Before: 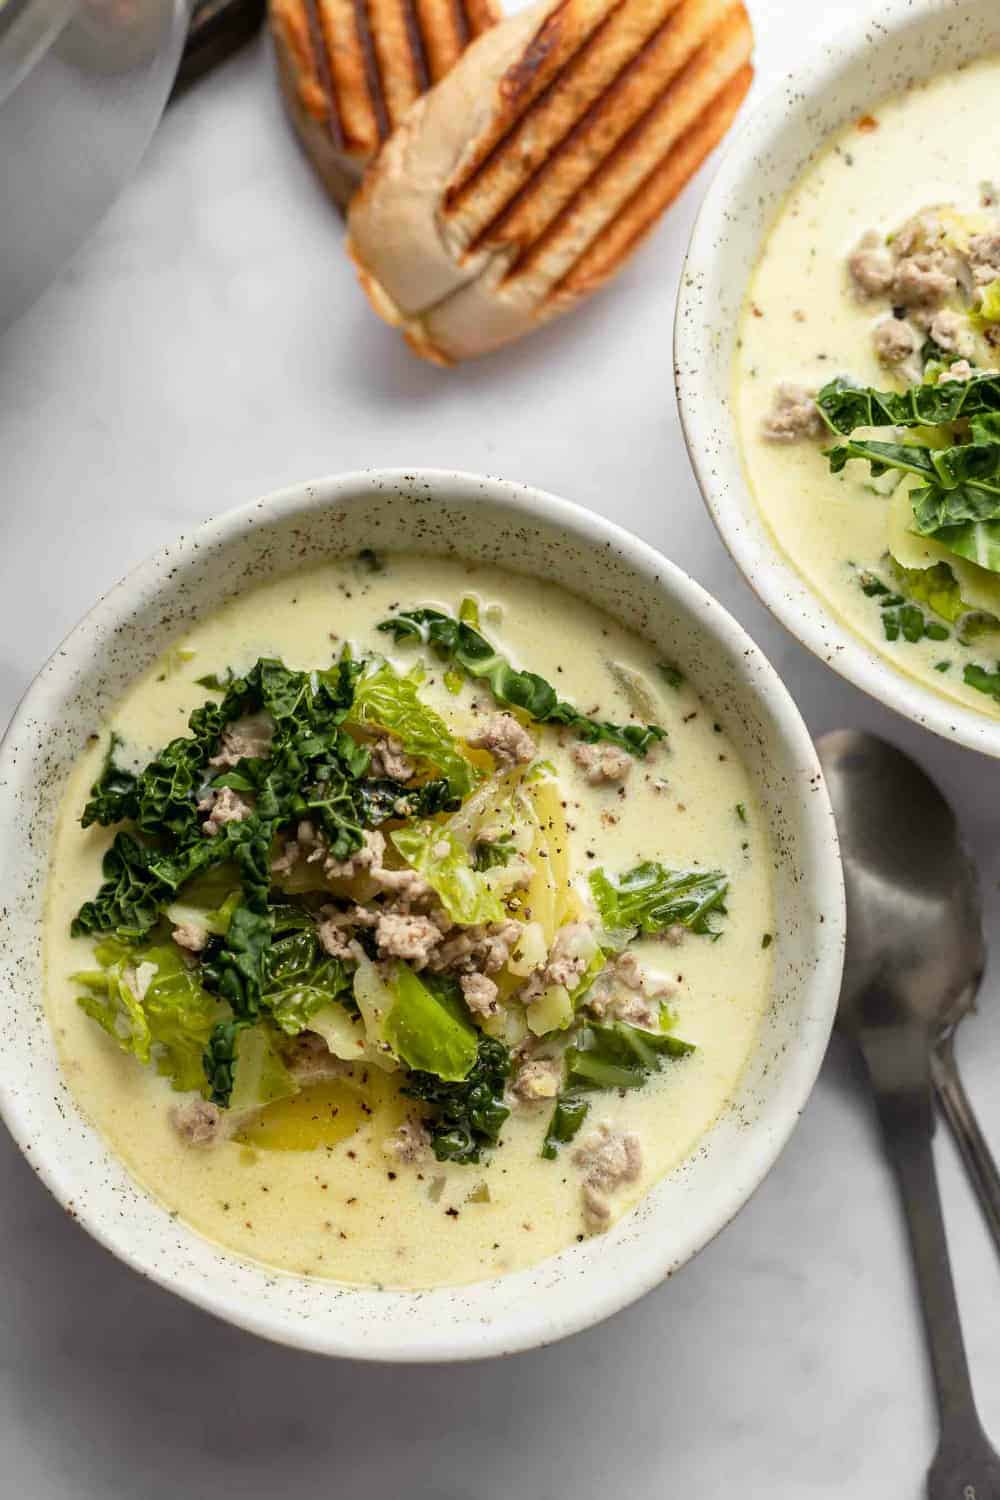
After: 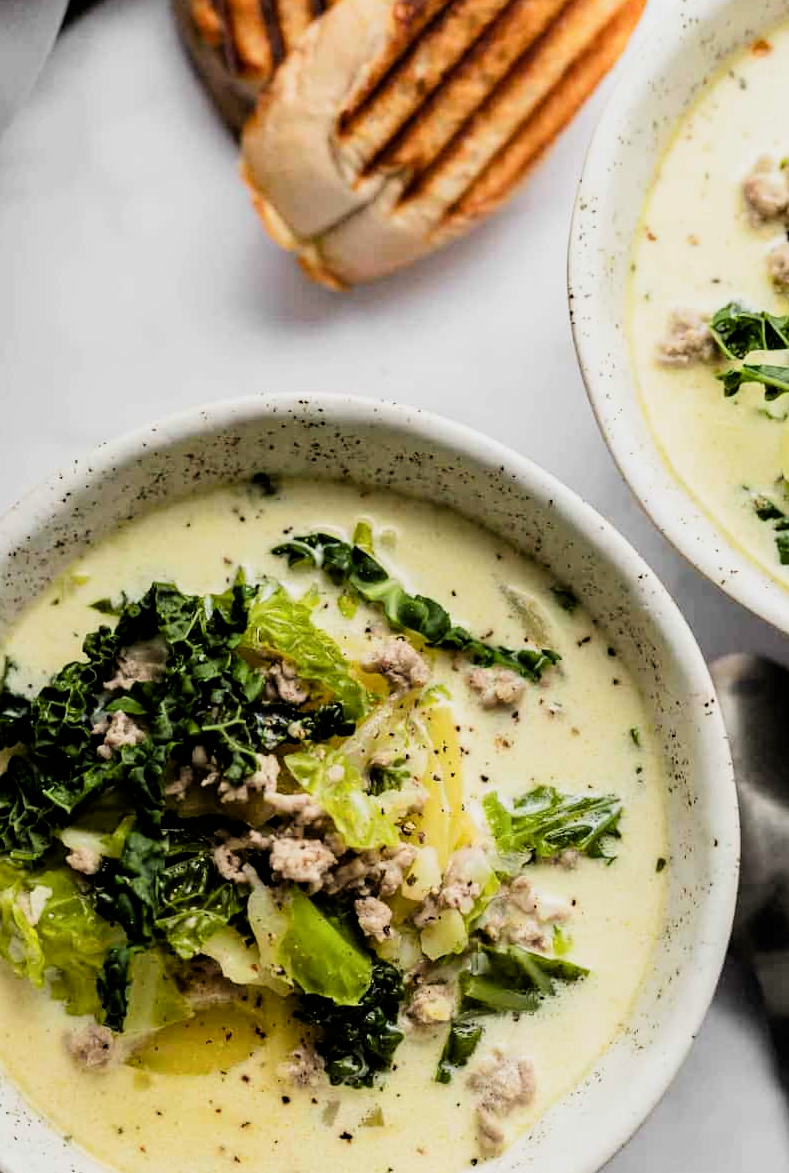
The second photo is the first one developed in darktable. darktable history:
filmic rgb: black relative exposure -5.11 EV, white relative exposure 3.5 EV, hardness 3.16, contrast 1.401, highlights saturation mix -48.67%
crop and rotate: left 10.623%, top 5.077%, right 10.406%, bottom 16.658%
color balance rgb: highlights gain › chroma 0.15%, highlights gain › hue 332.15°, perceptual saturation grading › global saturation 8.765%
